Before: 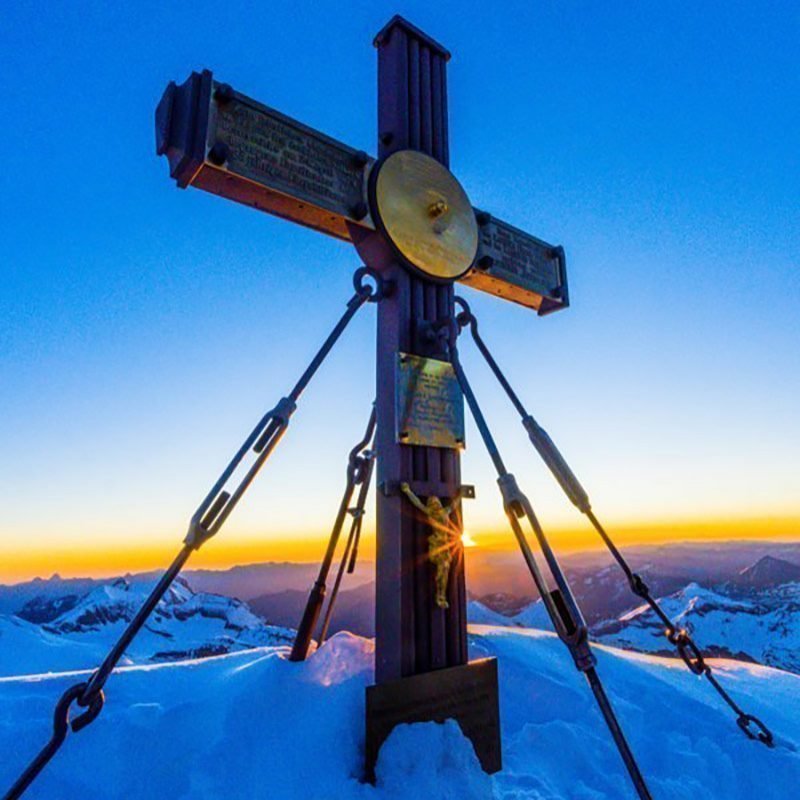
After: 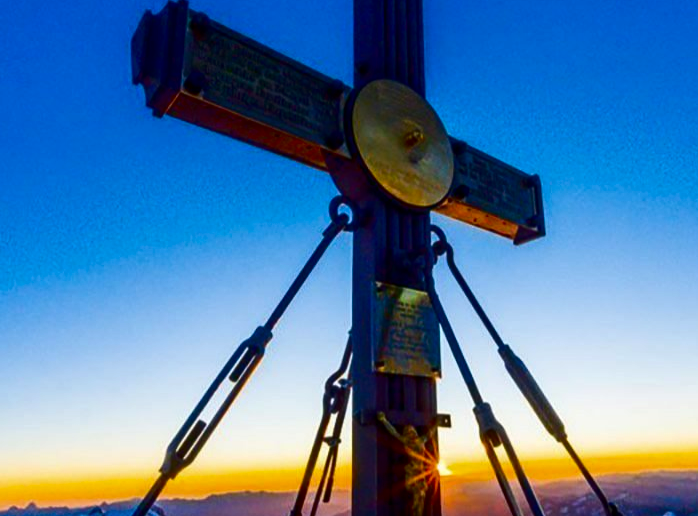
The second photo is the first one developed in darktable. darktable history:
crop: left 3.015%, top 8.969%, right 9.647%, bottom 26.457%
contrast brightness saturation: contrast 0.13, brightness -0.24, saturation 0.14
